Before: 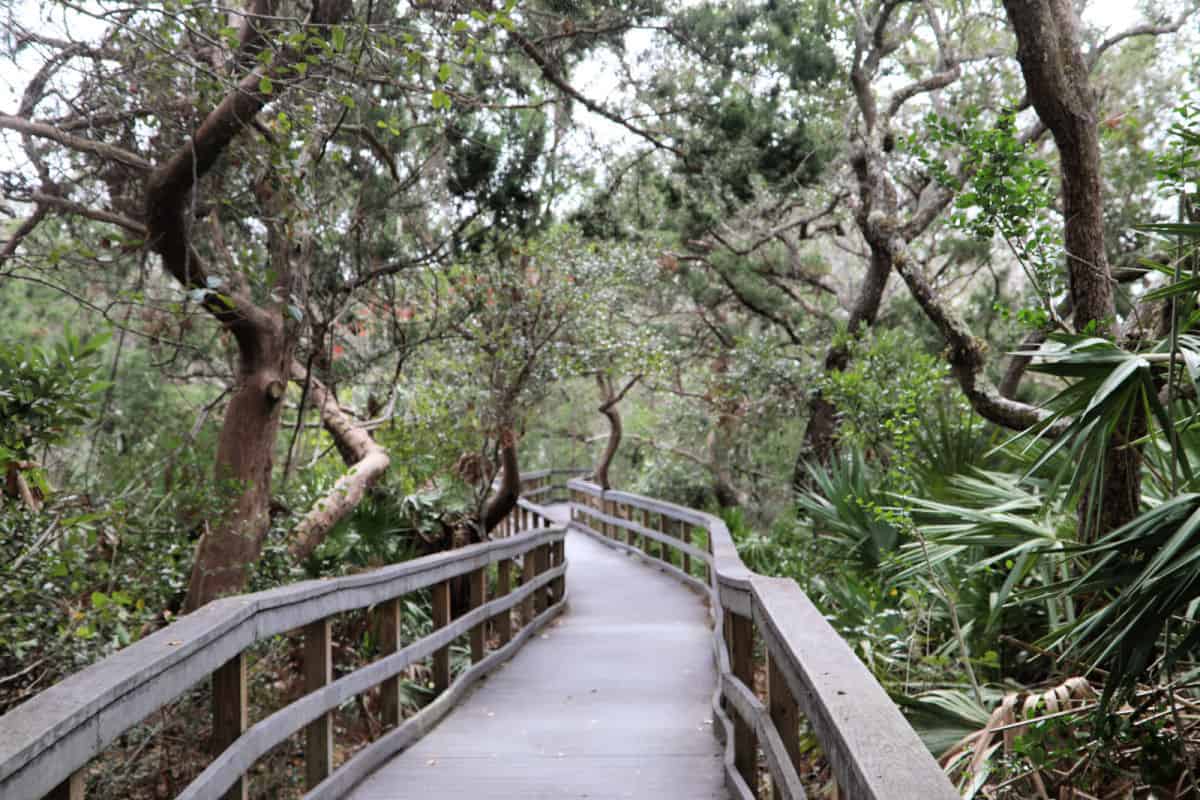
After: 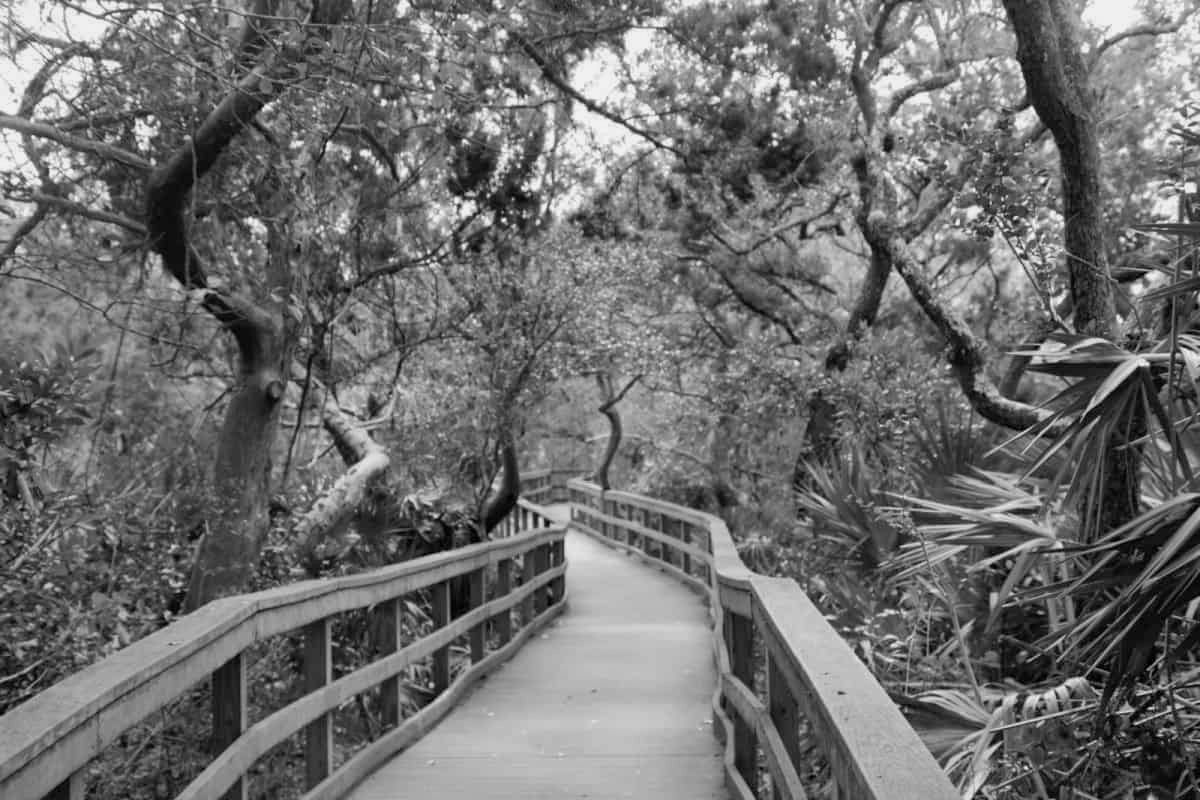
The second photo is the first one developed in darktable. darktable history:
shadows and highlights: on, module defaults
color calibration: output gray [0.267, 0.423, 0.261, 0], x 0.353, y 0.367, temperature 4720.41 K
